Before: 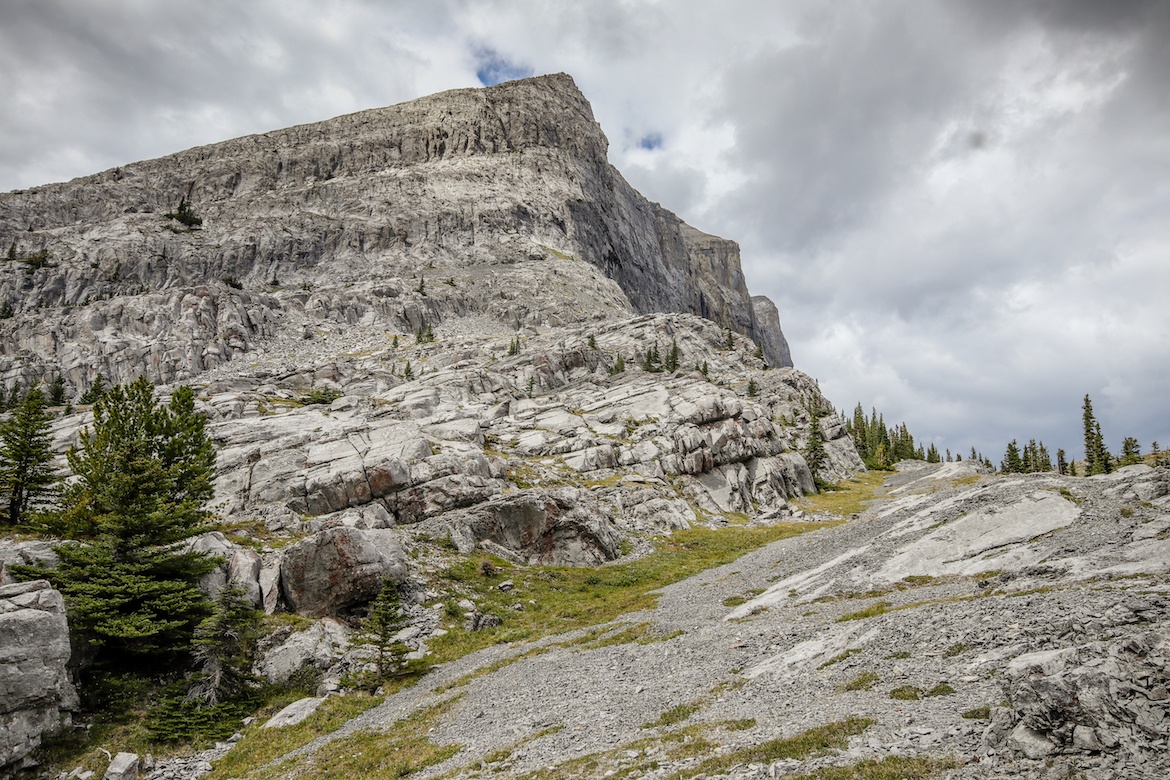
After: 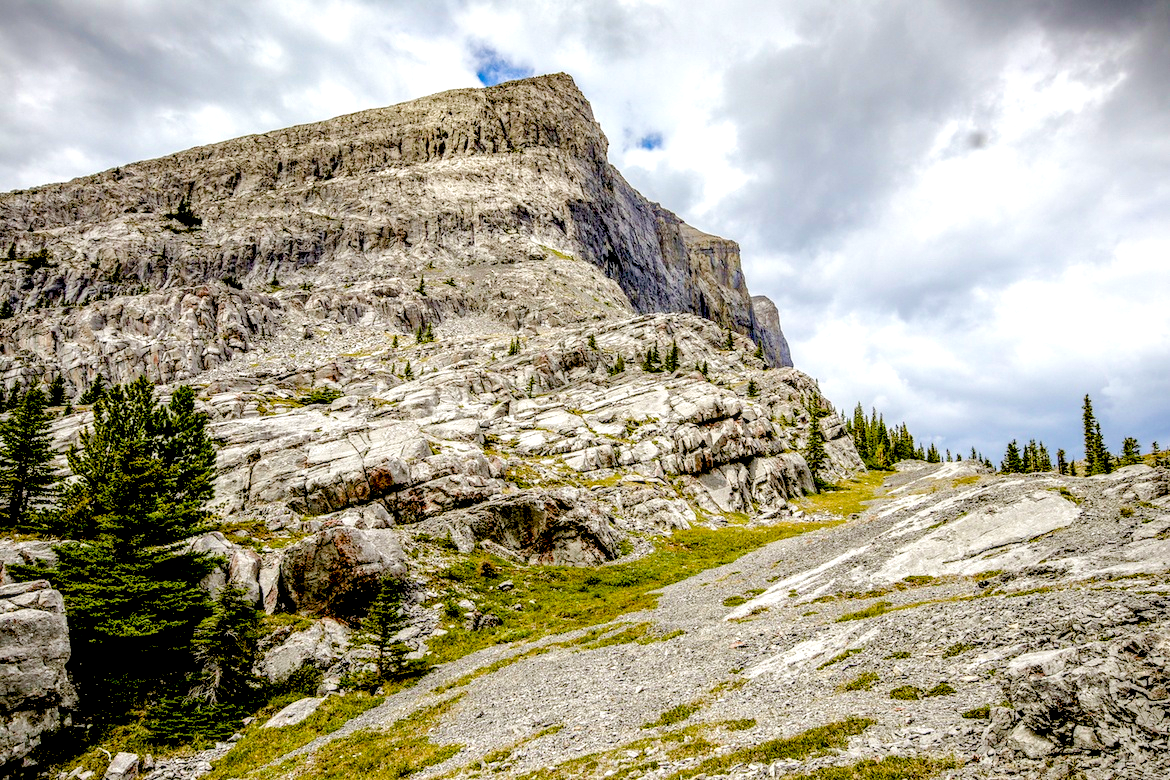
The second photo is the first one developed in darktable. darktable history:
local contrast: detail 130%
exposure: black level correction 0.04, exposure 0.499 EV, compensate highlight preservation false
velvia: on, module defaults
color balance rgb: linear chroma grading › global chroma 14.535%, perceptual saturation grading › global saturation 44.331%, perceptual saturation grading › highlights -50.119%, perceptual saturation grading › shadows 30.165%, perceptual brilliance grading › mid-tones 10.04%, perceptual brilliance grading › shadows 15.449%, global vibrance 14.7%
